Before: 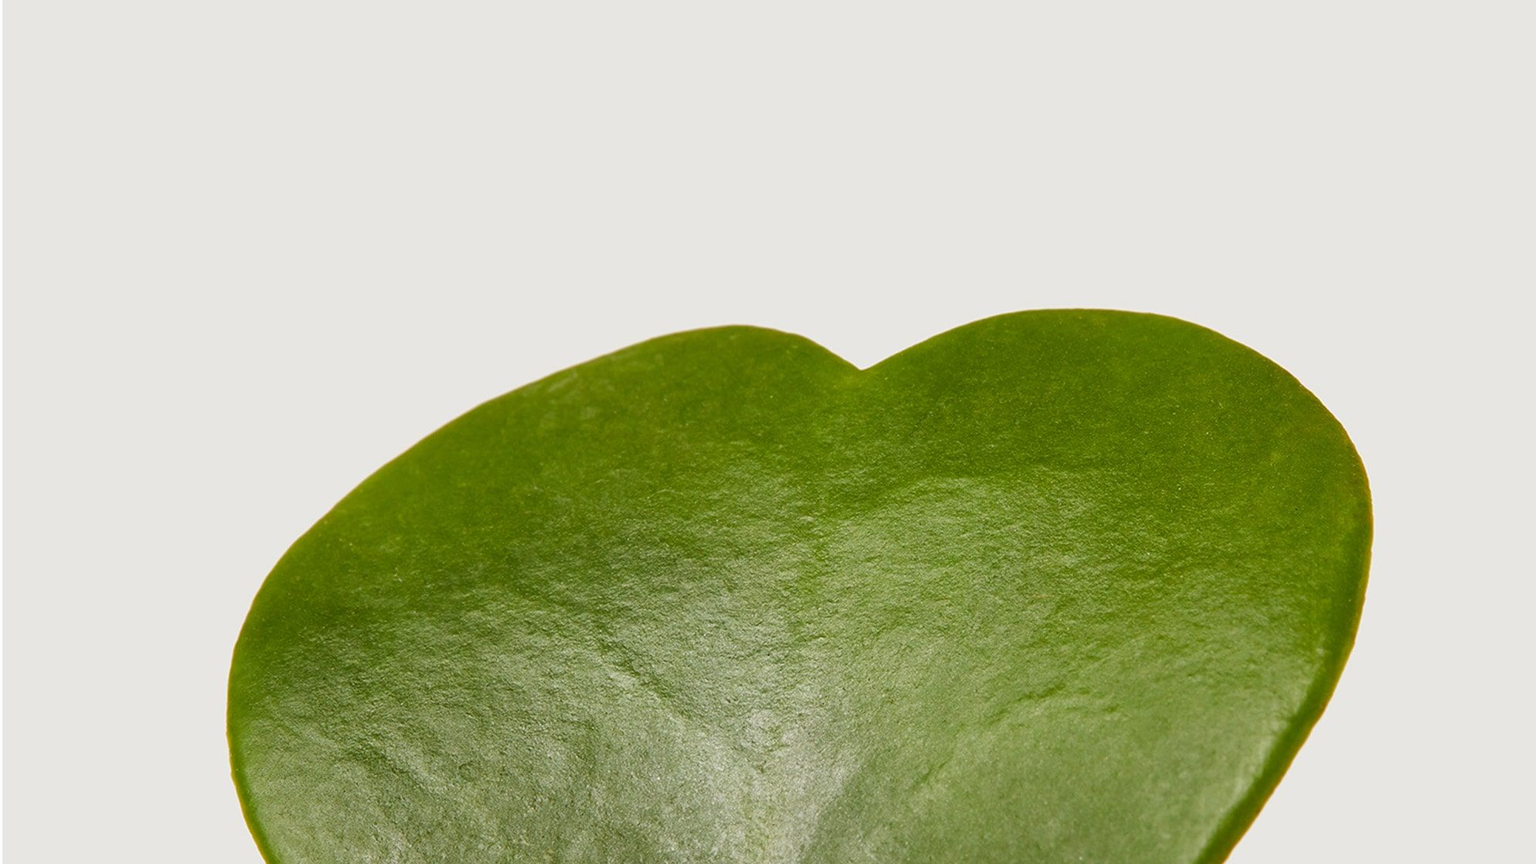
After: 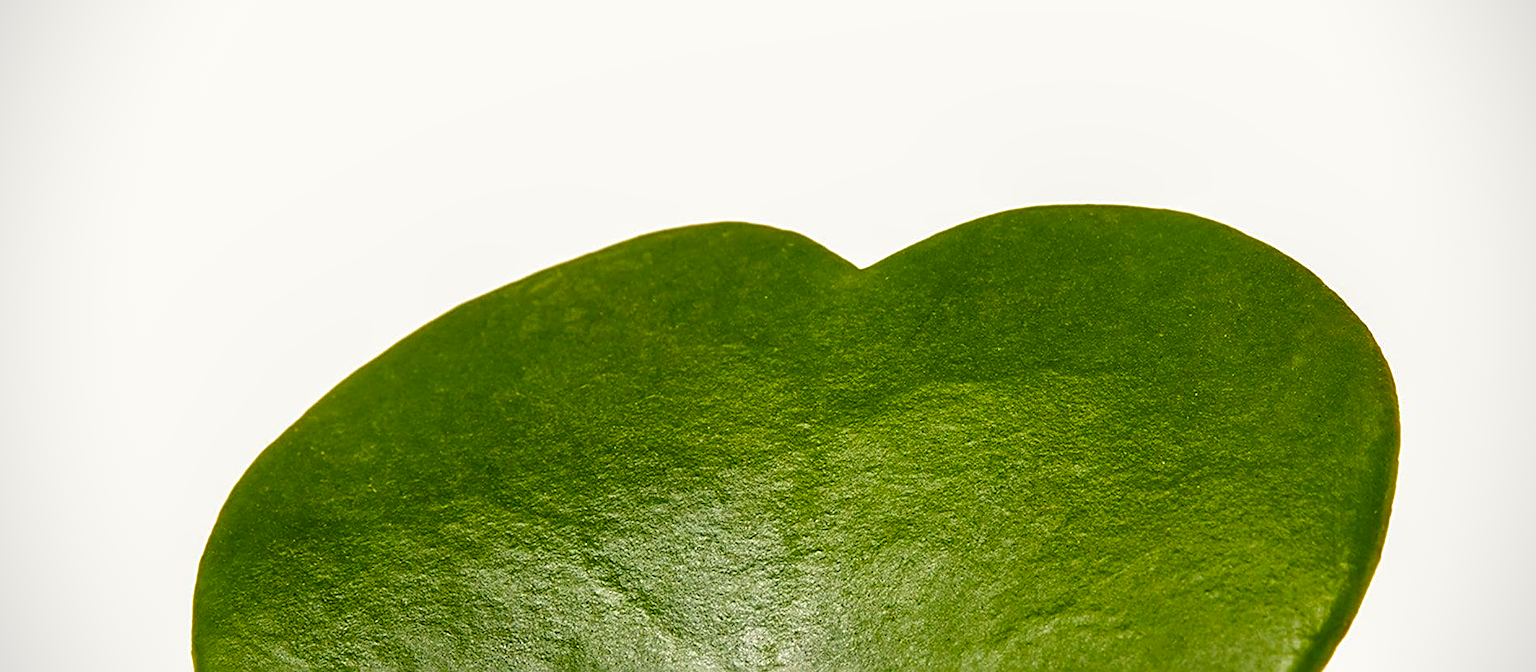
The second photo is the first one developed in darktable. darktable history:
crop and rotate: left 2.927%, top 13.382%, right 2.152%, bottom 12.798%
local contrast: on, module defaults
sharpen: radius 2.553, amount 0.637
color balance rgb: shadows lift › chroma 5.272%, shadows lift › hue 237.1°, perceptual saturation grading › global saturation 29.646%, global vibrance 6.639%, contrast 12.814%, saturation formula JzAzBz (2021)
vignetting: fall-off radius 61.13%, dithering 8-bit output
